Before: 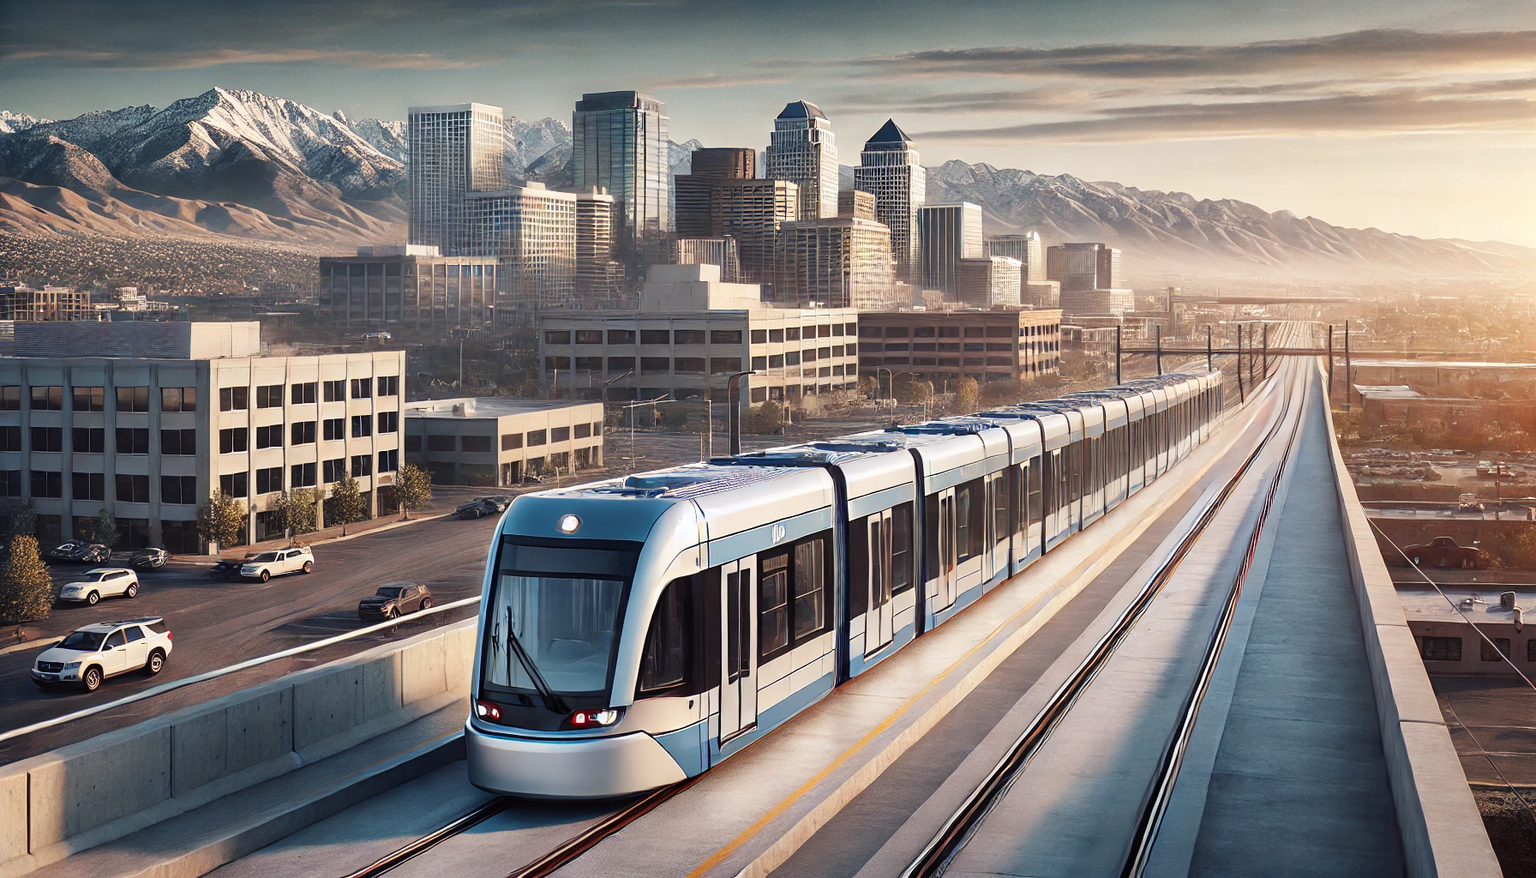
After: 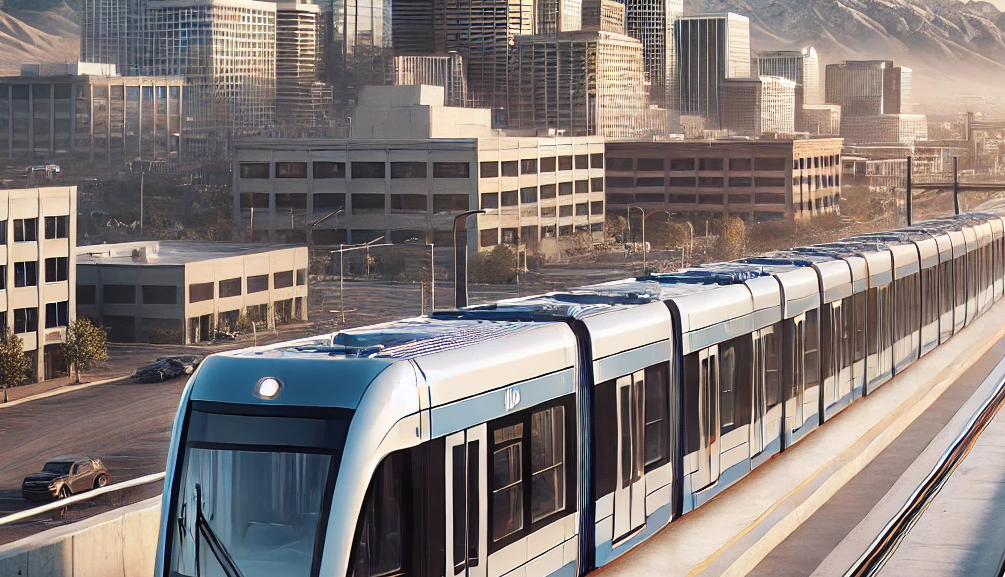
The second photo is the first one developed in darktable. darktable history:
crop and rotate: left 22.144%, top 21.845%, right 21.762%, bottom 21.802%
